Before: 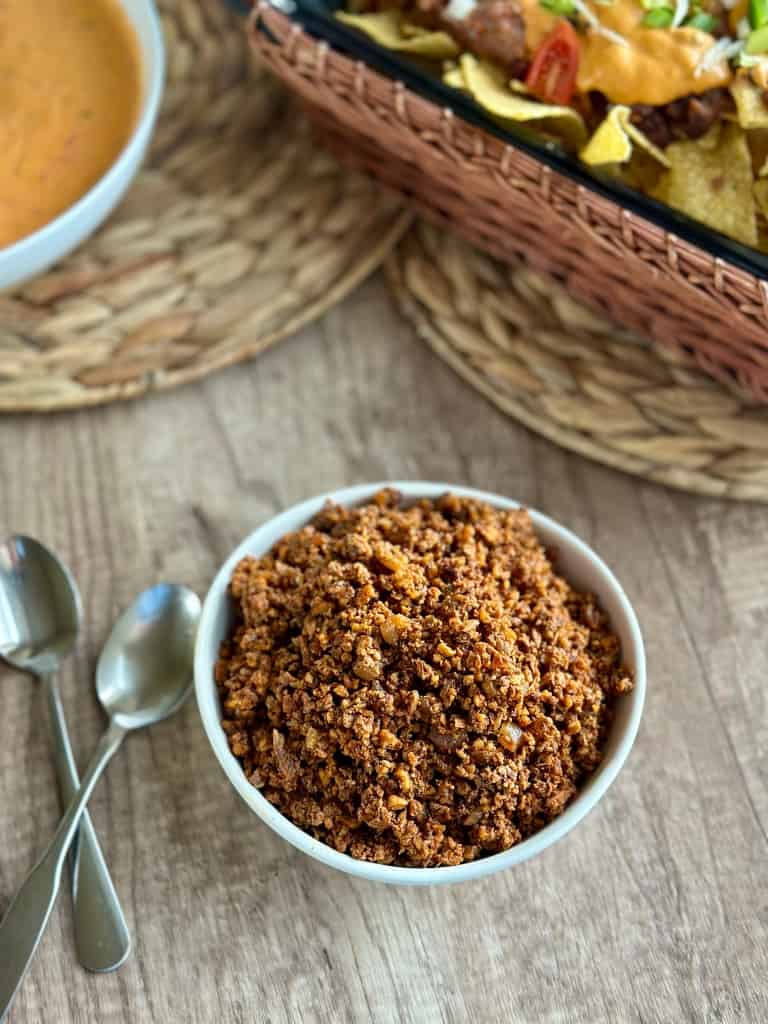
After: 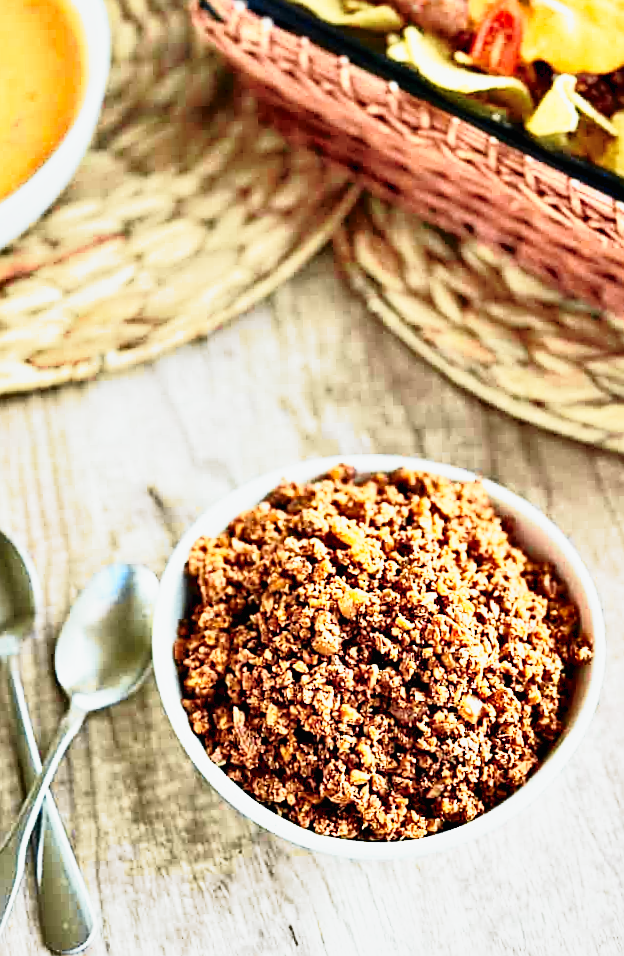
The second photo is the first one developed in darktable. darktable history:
shadows and highlights: soften with gaussian
exposure: exposure 0.457 EV, compensate highlight preservation false
color balance rgb: global offset › luminance -0.513%, perceptual saturation grading › global saturation 0.839%, saturation formula JzAzBz (2021)
tone curve: curves: ch0 [(0, 0.009) (0.105, 0.08) (0.195, 0.18) (0.283, 0.316) (0.384, 0.434) (0.485, 0.531) (0.638, 0.69) (0.81, 0.872) (1, 0.977)]; ch1 [(0, 0) (0.161, 0.092) (0.35, 0.33) (0.379, 0.401) (0.456, 0.469) (0.502, 0.5) (0.525, 0.514) (0.586, 0.604) (0.642, 0.645) (0.858, 0.817) (1, 0.942)]; ch2 [(0, 0) (0.371, 0.362) (0.437, 0.437) (0.48, 0.49) (0.53, 0.515) (0.56, 0.571) (0.622, 0.606) (0.881, 0.795) (1, 0.929)], color space Lab, independent channels
crop and rotate: angle 1.39°, left 4.457%, top 0.958%, right 11.625%, bottom 2.657%
sharpen: on, module defaults
contrast brightness saturation: saturation 0.105
base curve: curves: ch0 [(0, 0) (0.026, 0.03) (0.109, 0.232) (0.351, 0.748) (0.669, 0.968) (1, 1)], preserve colors none
